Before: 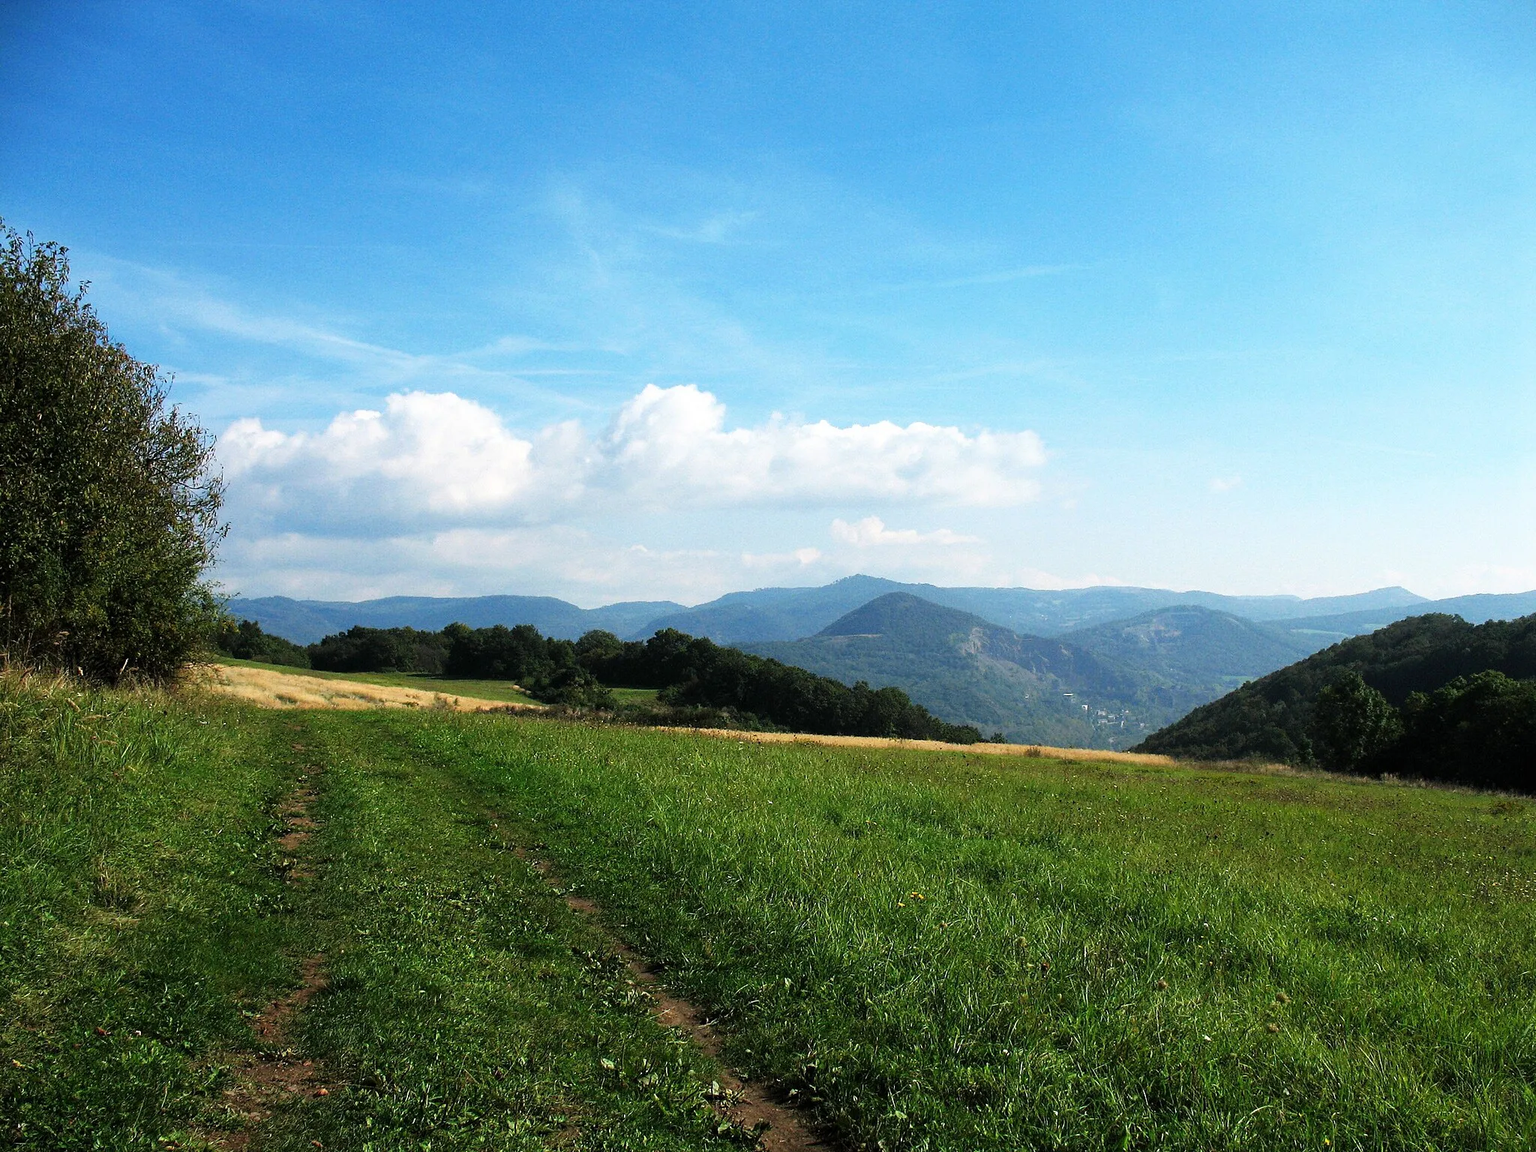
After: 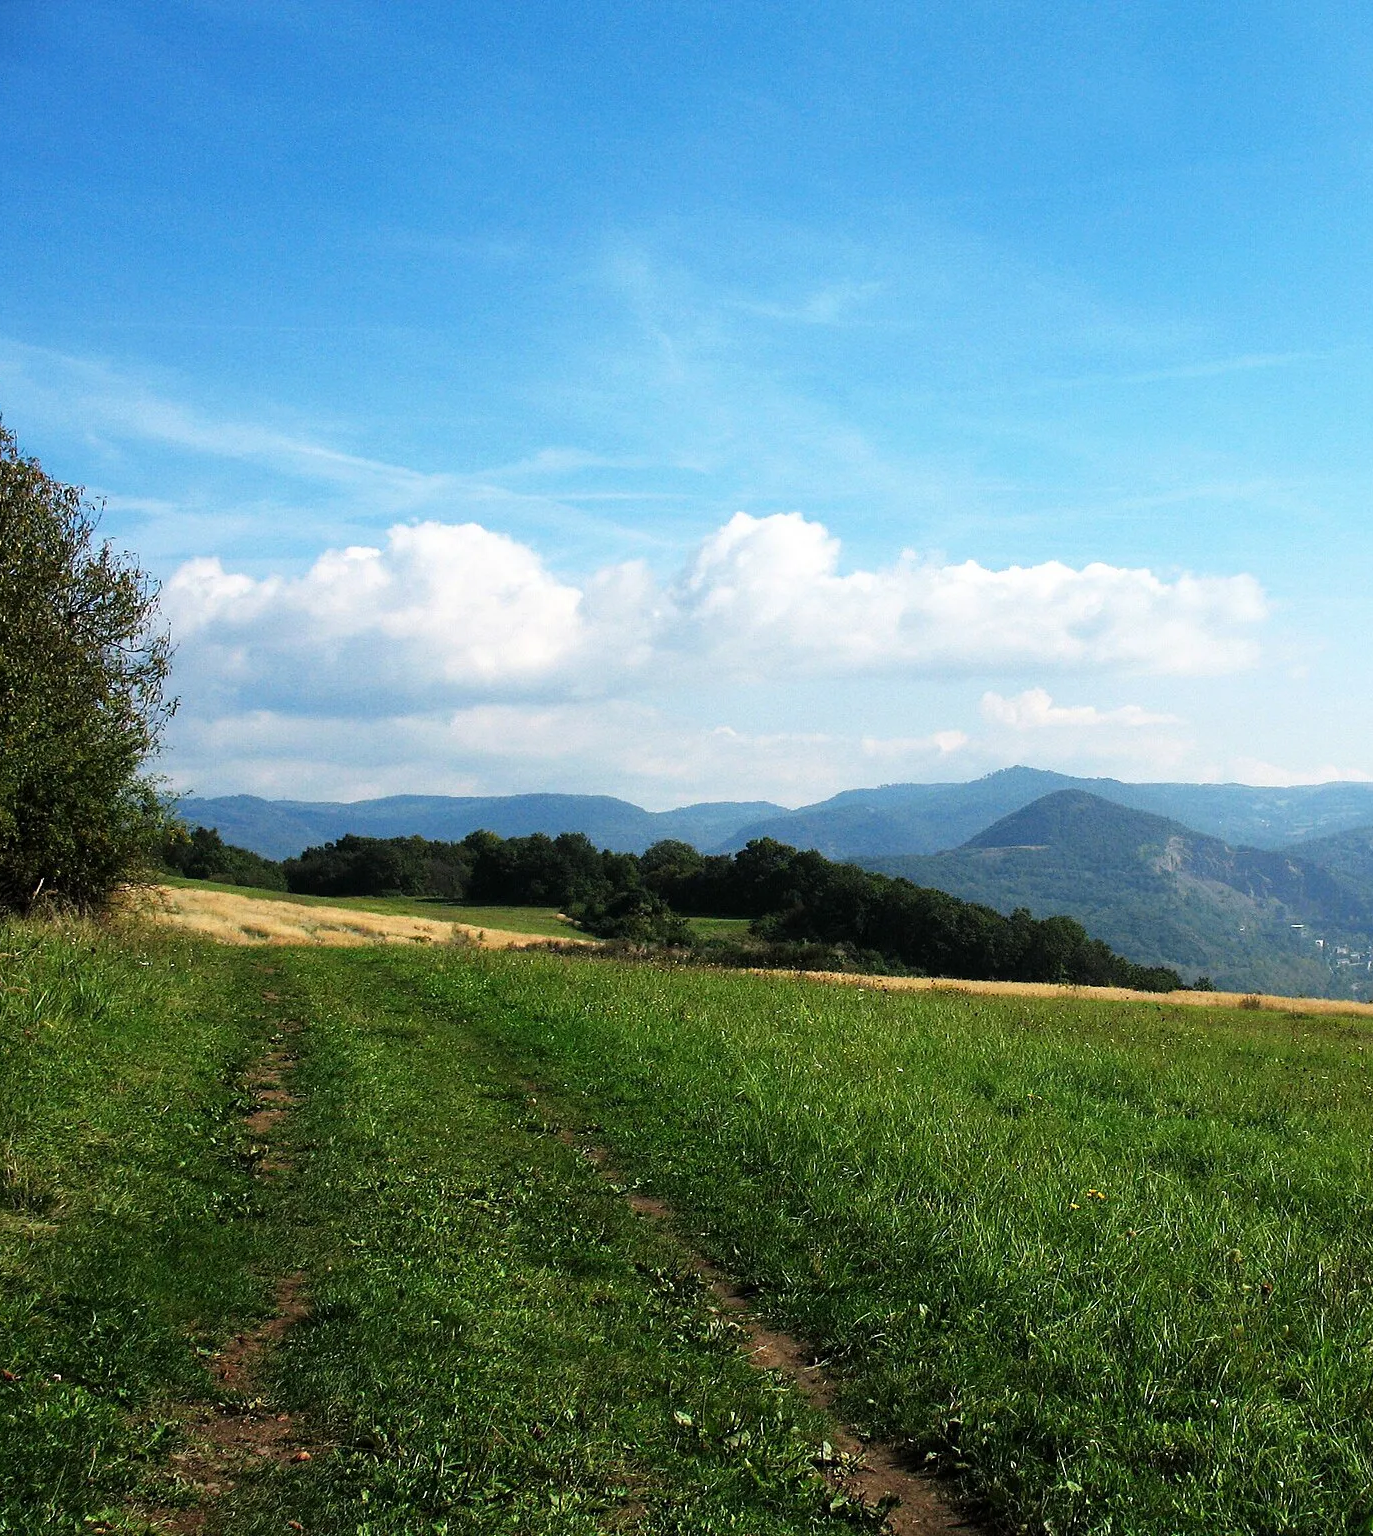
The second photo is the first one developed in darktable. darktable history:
crop and rotate: left 6.207%, right 26.708%
